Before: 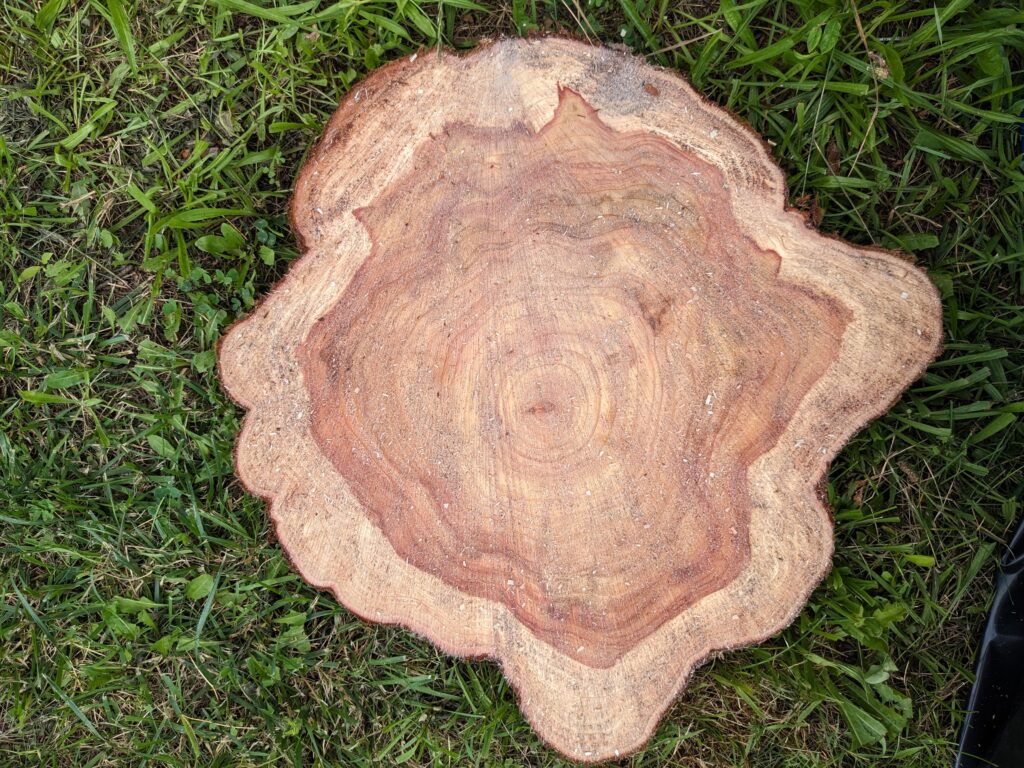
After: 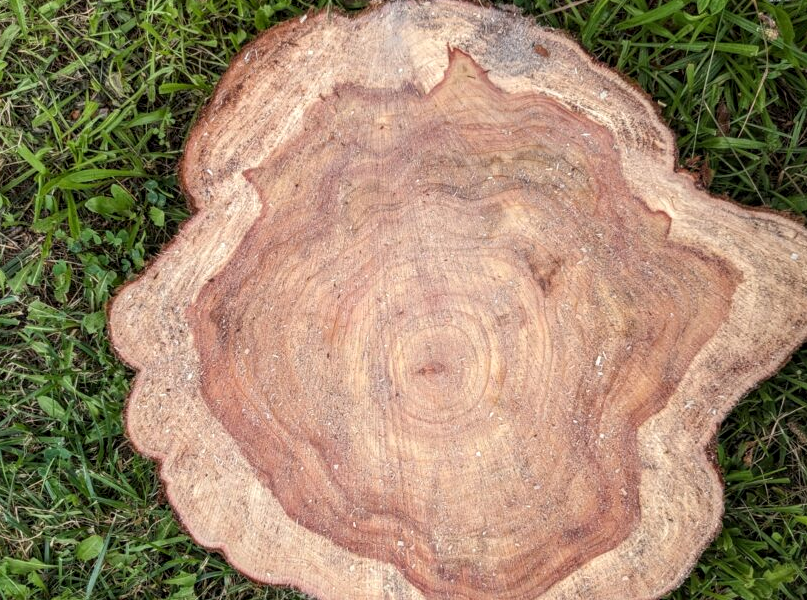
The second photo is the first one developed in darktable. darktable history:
crop and rotate: left 10.77%, top 5.1%, right 10.41%, bottom 16.76%
local contrast: on, module defaults
